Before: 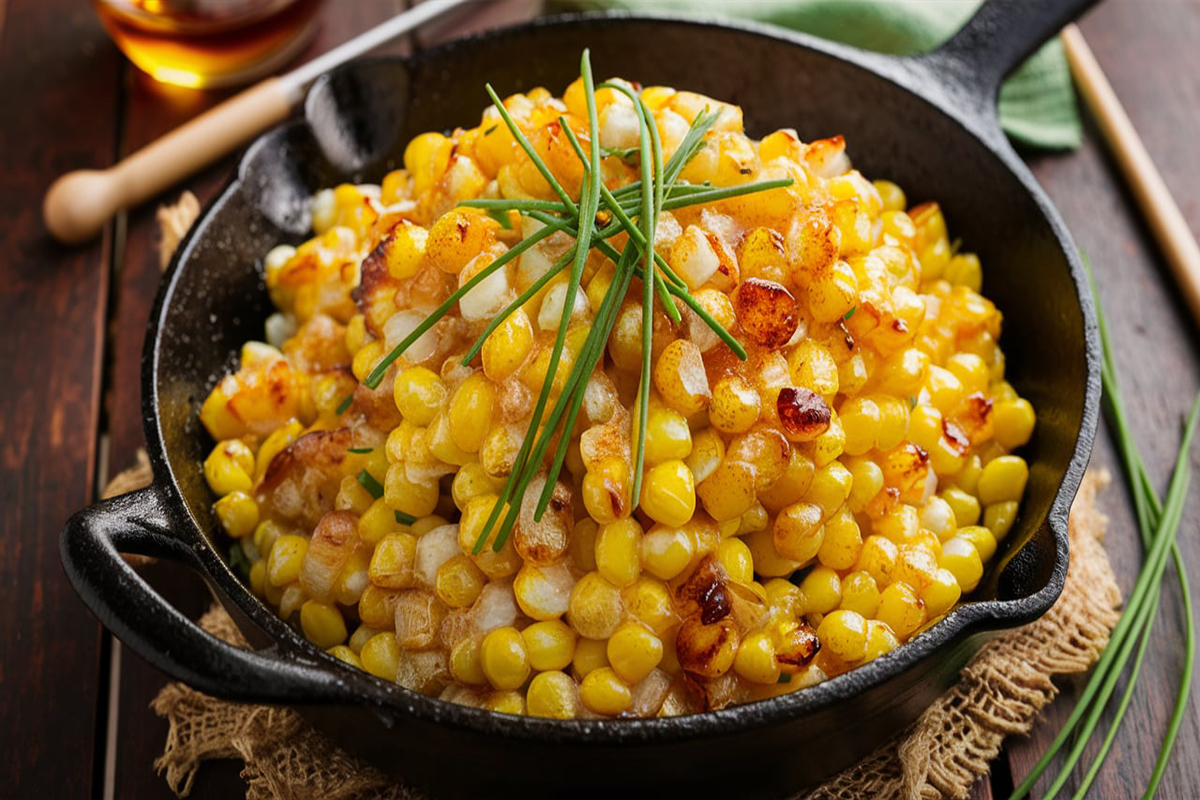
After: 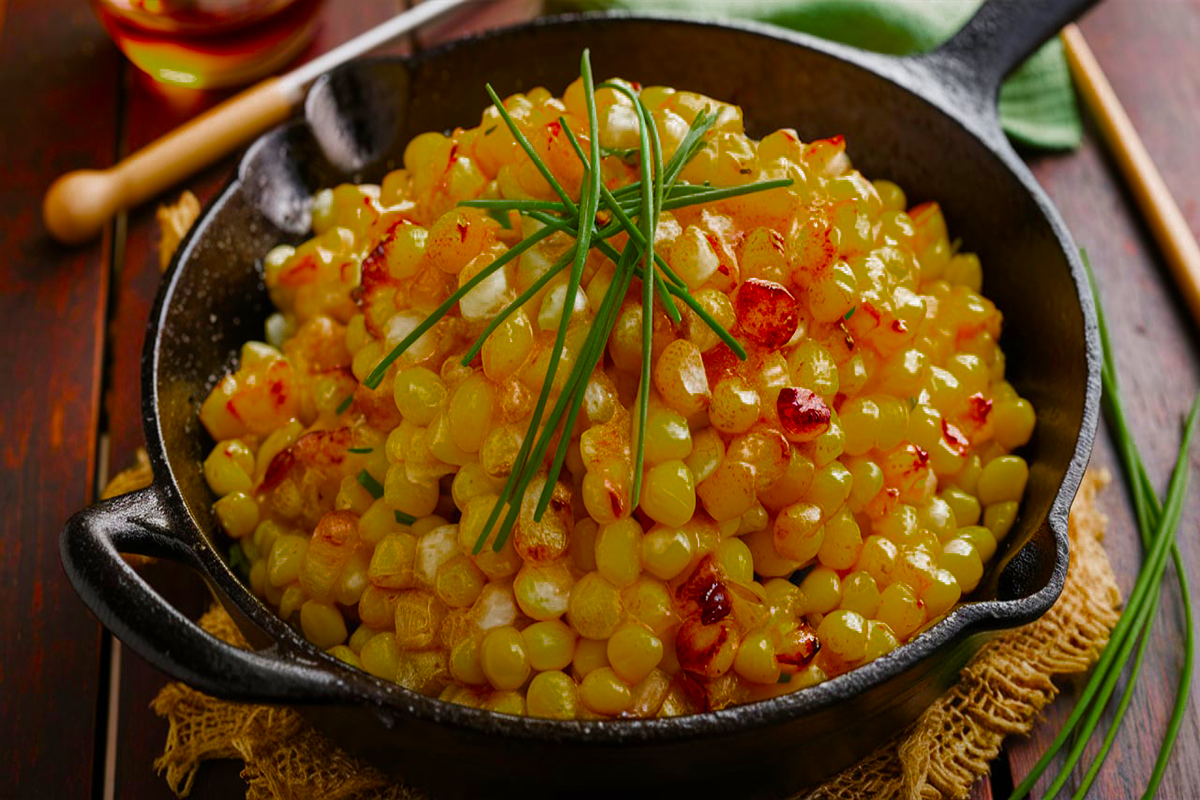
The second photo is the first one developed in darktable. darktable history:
color balance rgb: linear chroma grading › global chroma 15%, perceptual saturation grading › global saturation 30%
color zones: curves: ch0 [(0, 0.48) (0.209, 0.398) (0.305, 0.332) (0.429, 0.493) (0.571, 0.5) (0.714, 0.5) (0.857, 0.5) (1, 0.48)]; ch1 [(0, 0.633) (0.143, 0.586) (0.286, 0.489) (0.429, 0.448) (0.571, 0.31) (0.714, 0.335) (0.857, 0.492) (1, 0.633)]; ch2 [(0, 0.448) (0.143, 0.498) (0.286, 0.5) (0.429, 0.5) (0.571, 0.5) (0.714, 0.5) (0.857, 0.5) (1, 0.448)]
